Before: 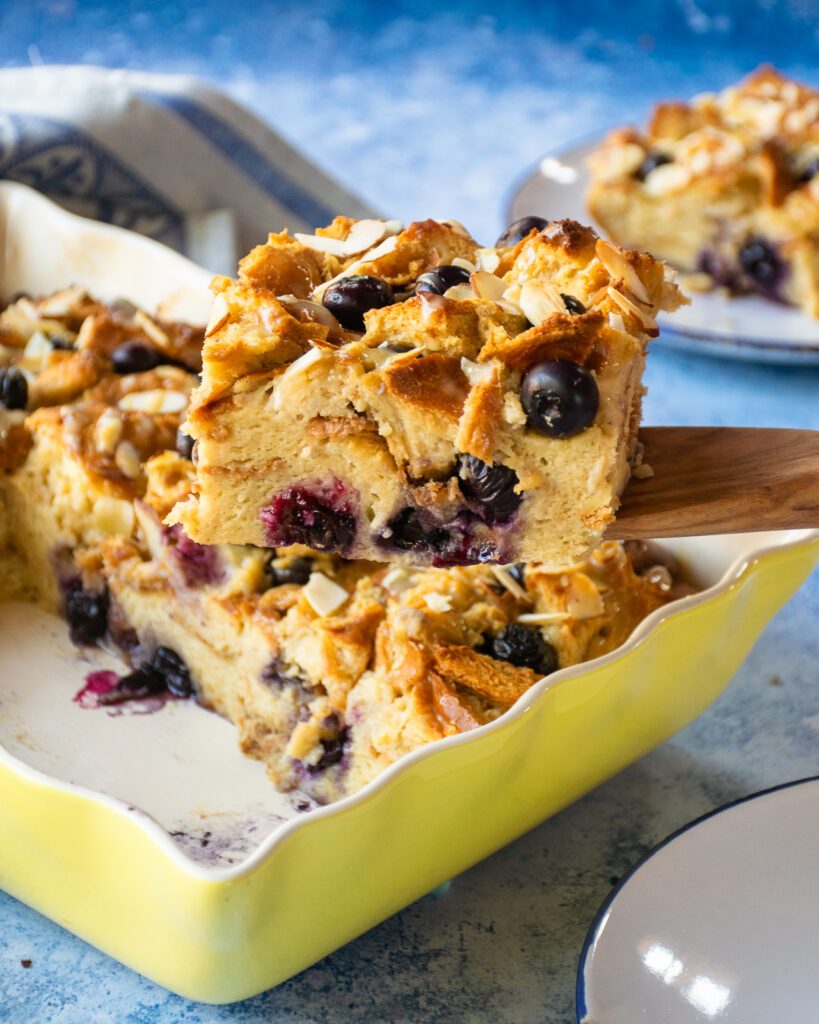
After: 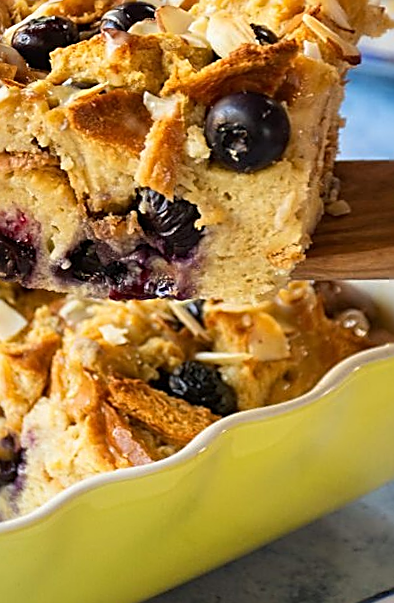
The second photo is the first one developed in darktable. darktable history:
rotate and perspective: rotation 1.69°, lens shift (vertical) -0.023, lens shift (horizontal) -0.291, crop left 0.025, crop right 0.988, crop top 0.092, crop bottom 0.842
sharpen: amount 1
crop: left 31.379%, top 24.658%, right 20.326%, bottom 6.628%
